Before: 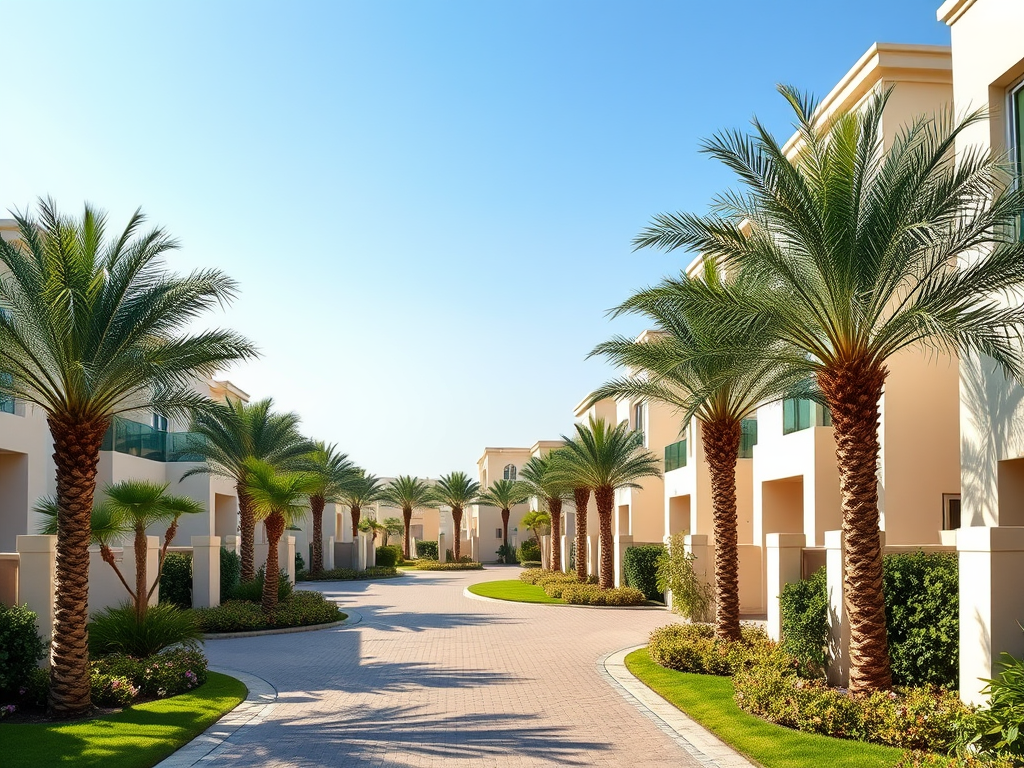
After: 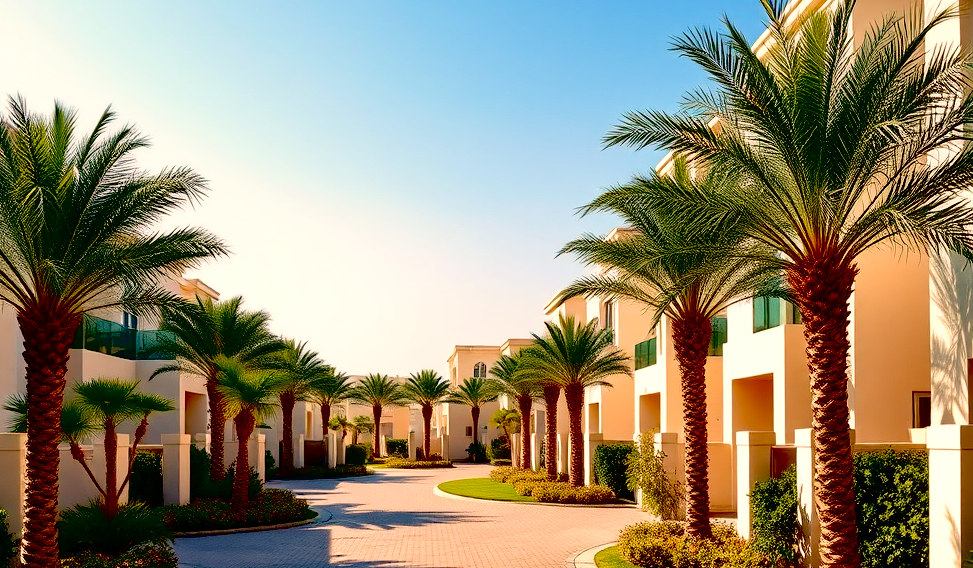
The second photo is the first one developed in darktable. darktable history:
white balance: red 1.127, blue 0.943
exposure: black level correction 0.056, compensate highlight preservation false
local contrast: mode bilateral grid, contrast 15, coarseness 36, detail 105%, midtone range 0.2
crop and rotate: left 2.991%, top 13.302%, right 1.981%, bottom 12.636%
haze removal: compatibility mode true, adaptive false
velvia: on, module defaults
